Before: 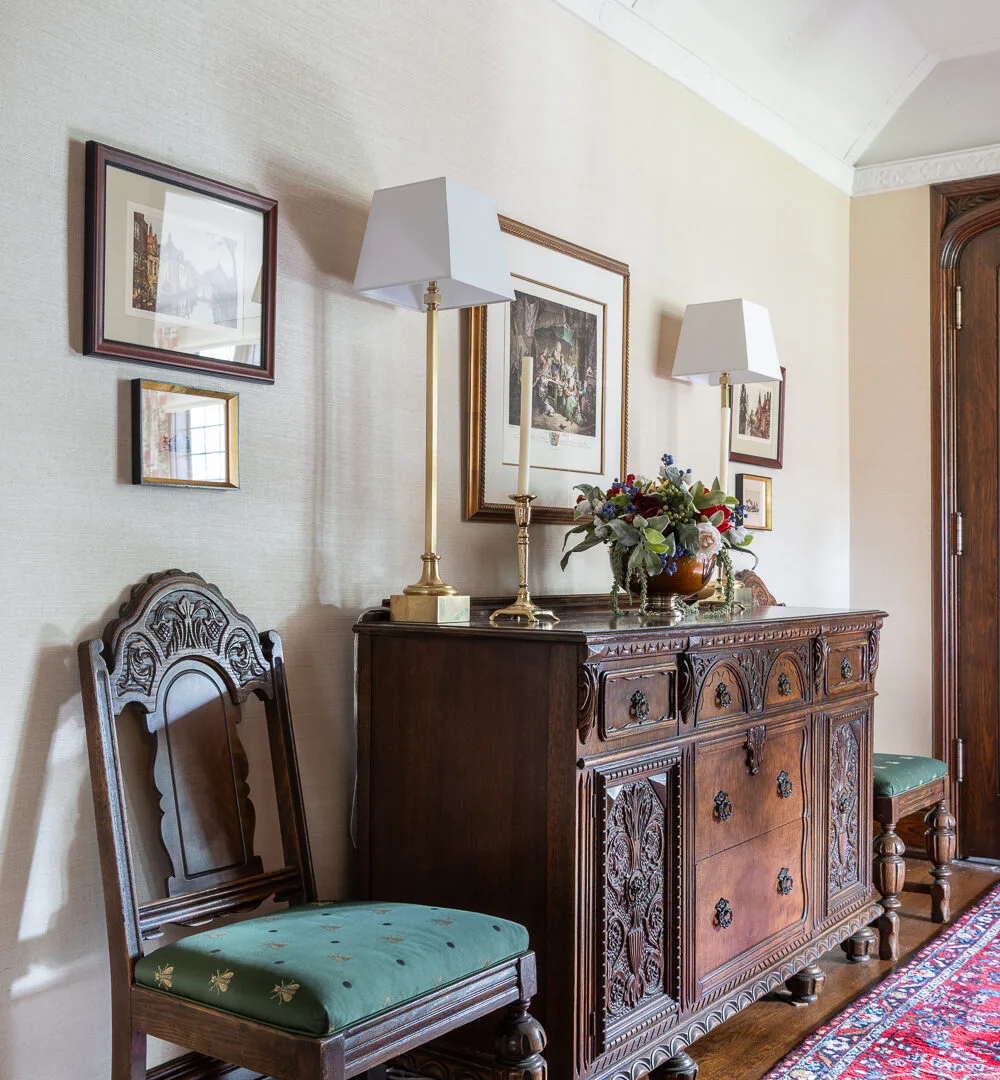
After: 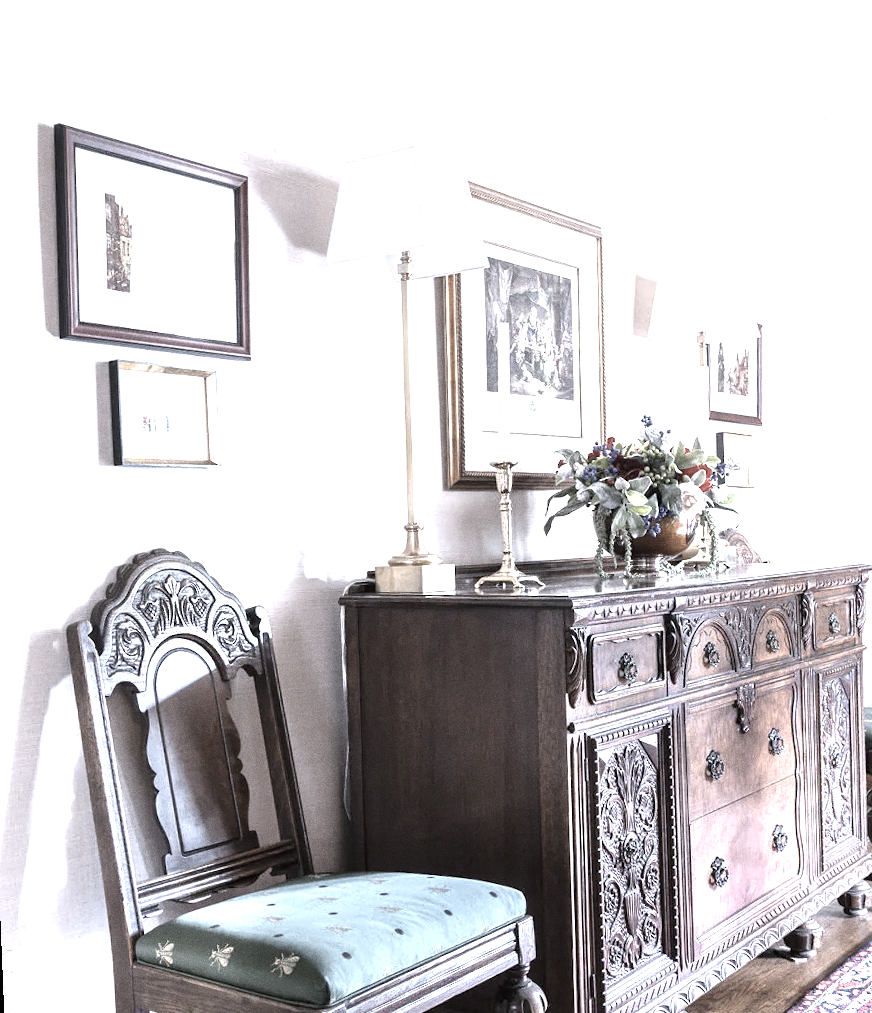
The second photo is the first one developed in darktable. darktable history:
color calibration: illuminant as shot in camera, x 0.379, y 0.396, temperature 4138.76 K
rotate and perspective: rotation -2.12°, lens shift (vertical) 0.009, lens shift (horizontal) -0.008, automatic cropping original format, crop left 0.036, crop right 0.964, crop top 0.05, crop bottom 0.959
exposure: black level correction 0, exposure 1.741 EV, compensate exposure bias true, compensate highlight preservation false
crop: right 9.509%, bottom 0.031%
color zones: curves: ch1 [(0, 0.153) (0.143, 0.15) (0.286, 0.151) (0.429, 0.152) (0.571, 0.152) (0.714, 0.151) (0.857, 0.151) (1, 0.153)]
grain: on, module defaults
contrast brightness saturation: contrast 0.04, saturation 0.16
